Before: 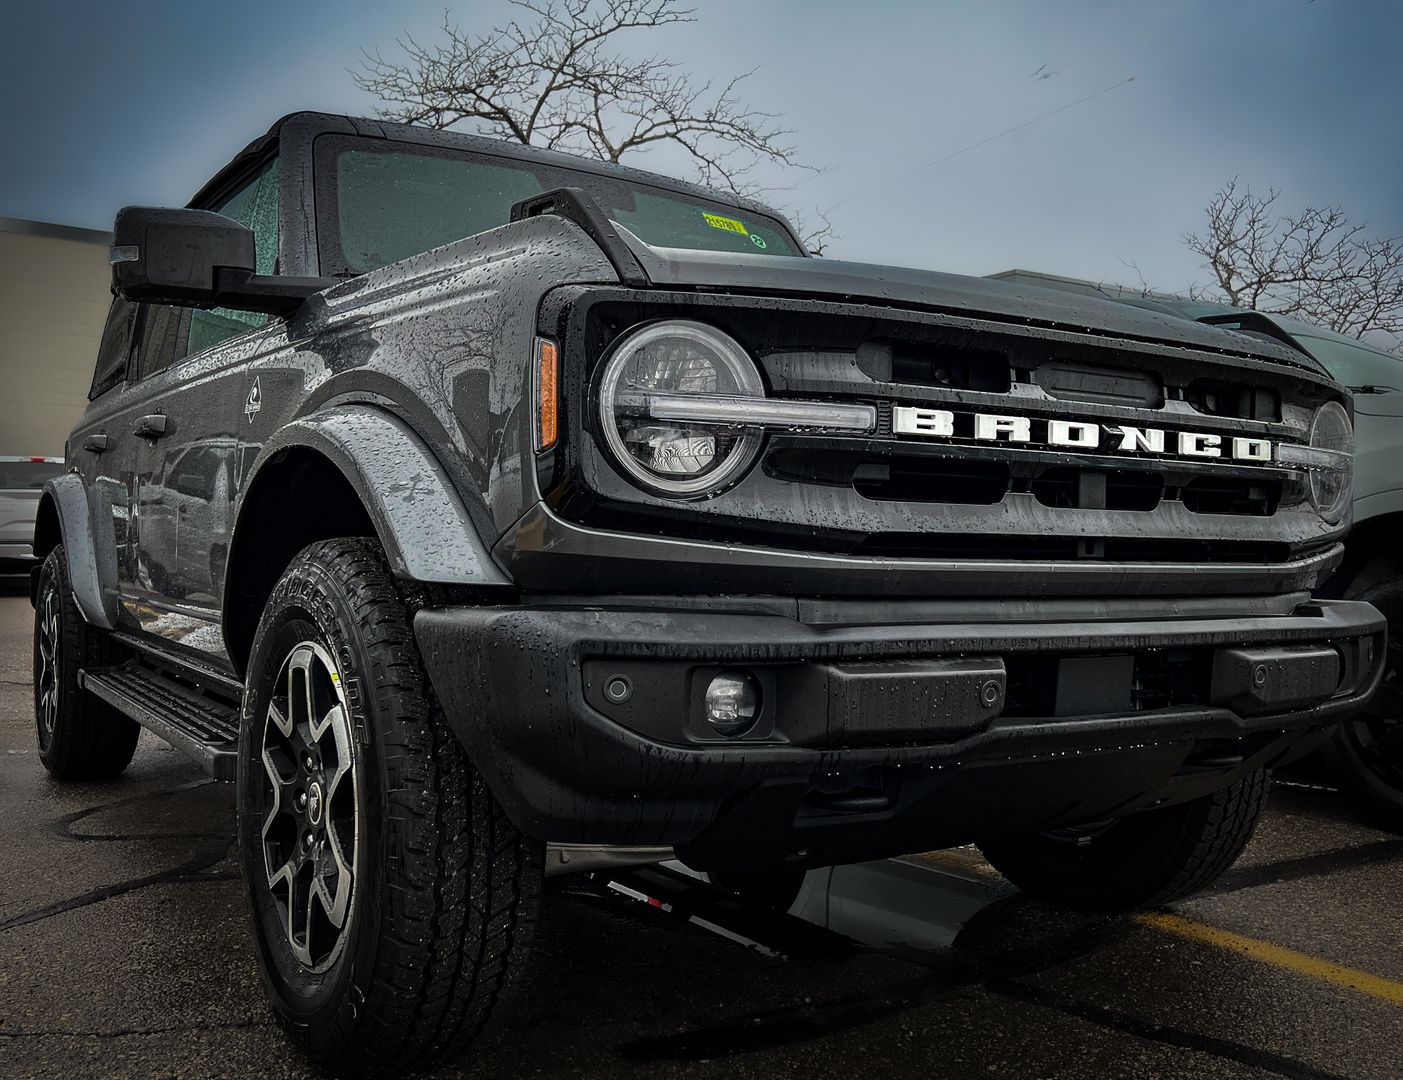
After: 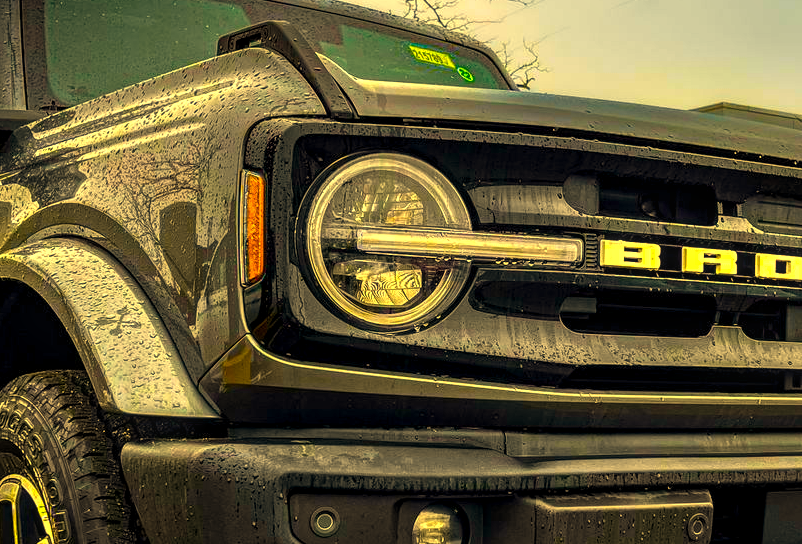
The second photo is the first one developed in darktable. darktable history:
color balance rgb: linear chroma grading › global chroma 20%, perceptual saturation grading › global saturation 65%, perceptual saturation grading › highlights 50%, perceptual saturation grading › shadows 30%, perceptual brilliance grading › global brilliance 12%, perceptual brilliance grading › highlights 15%, global vibrance 20%
crop: left 20.932%, top 15.471%, right 21.848%, bottom 34.081%
white balance: red 1.123, blue 0.83
local contrast: detail 130%
